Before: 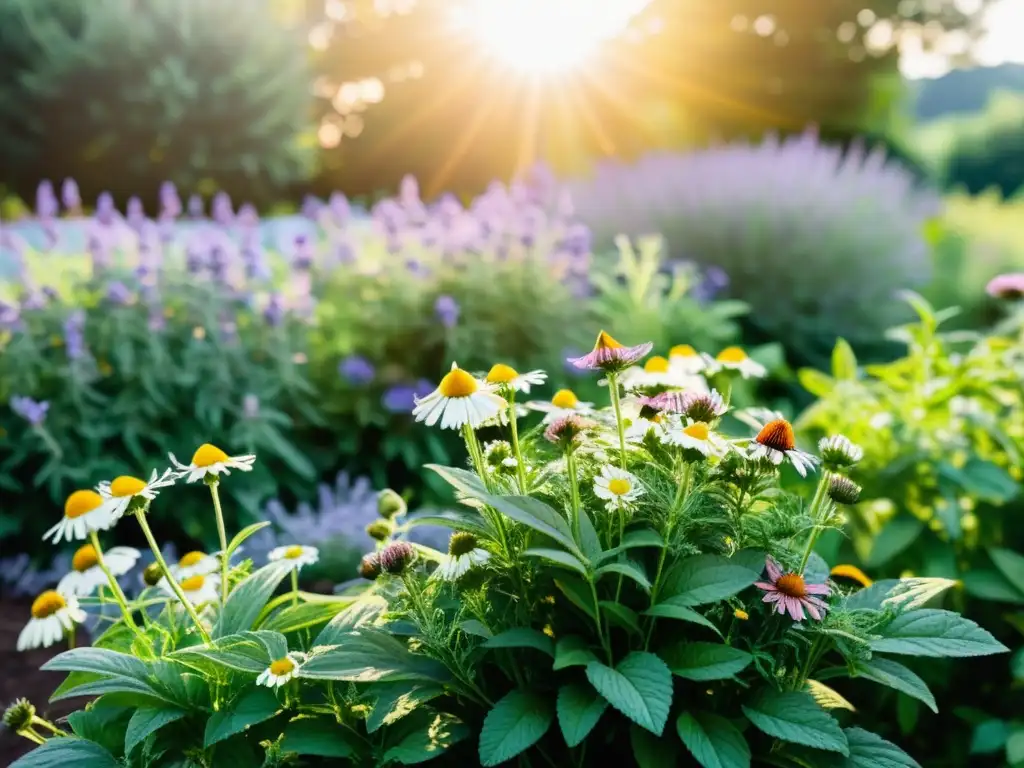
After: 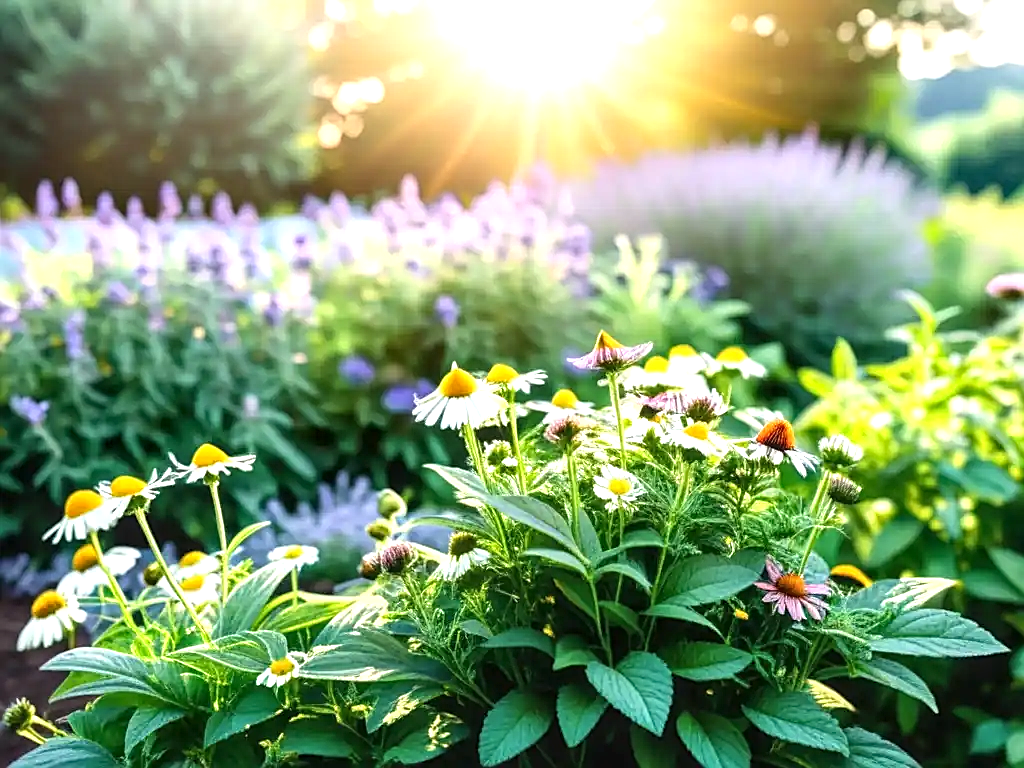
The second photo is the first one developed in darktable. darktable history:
local contrast: on, module defaults
exposure: exposure 0.669 EV, compensate highlight preservation false
sharpen: on, module defaults
